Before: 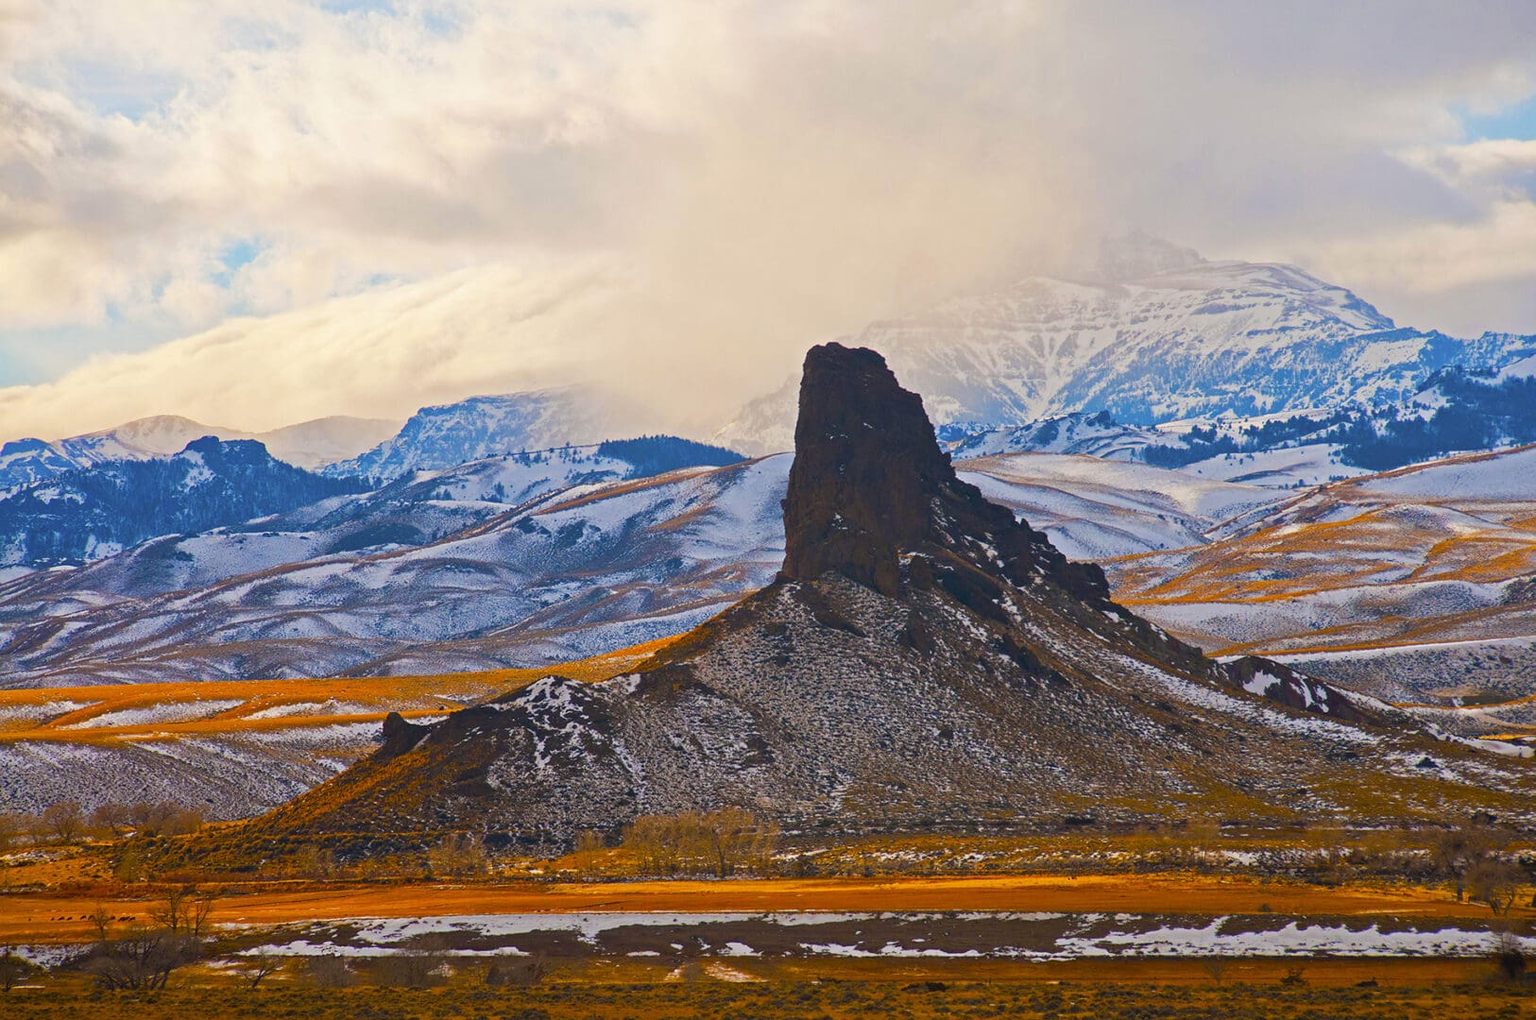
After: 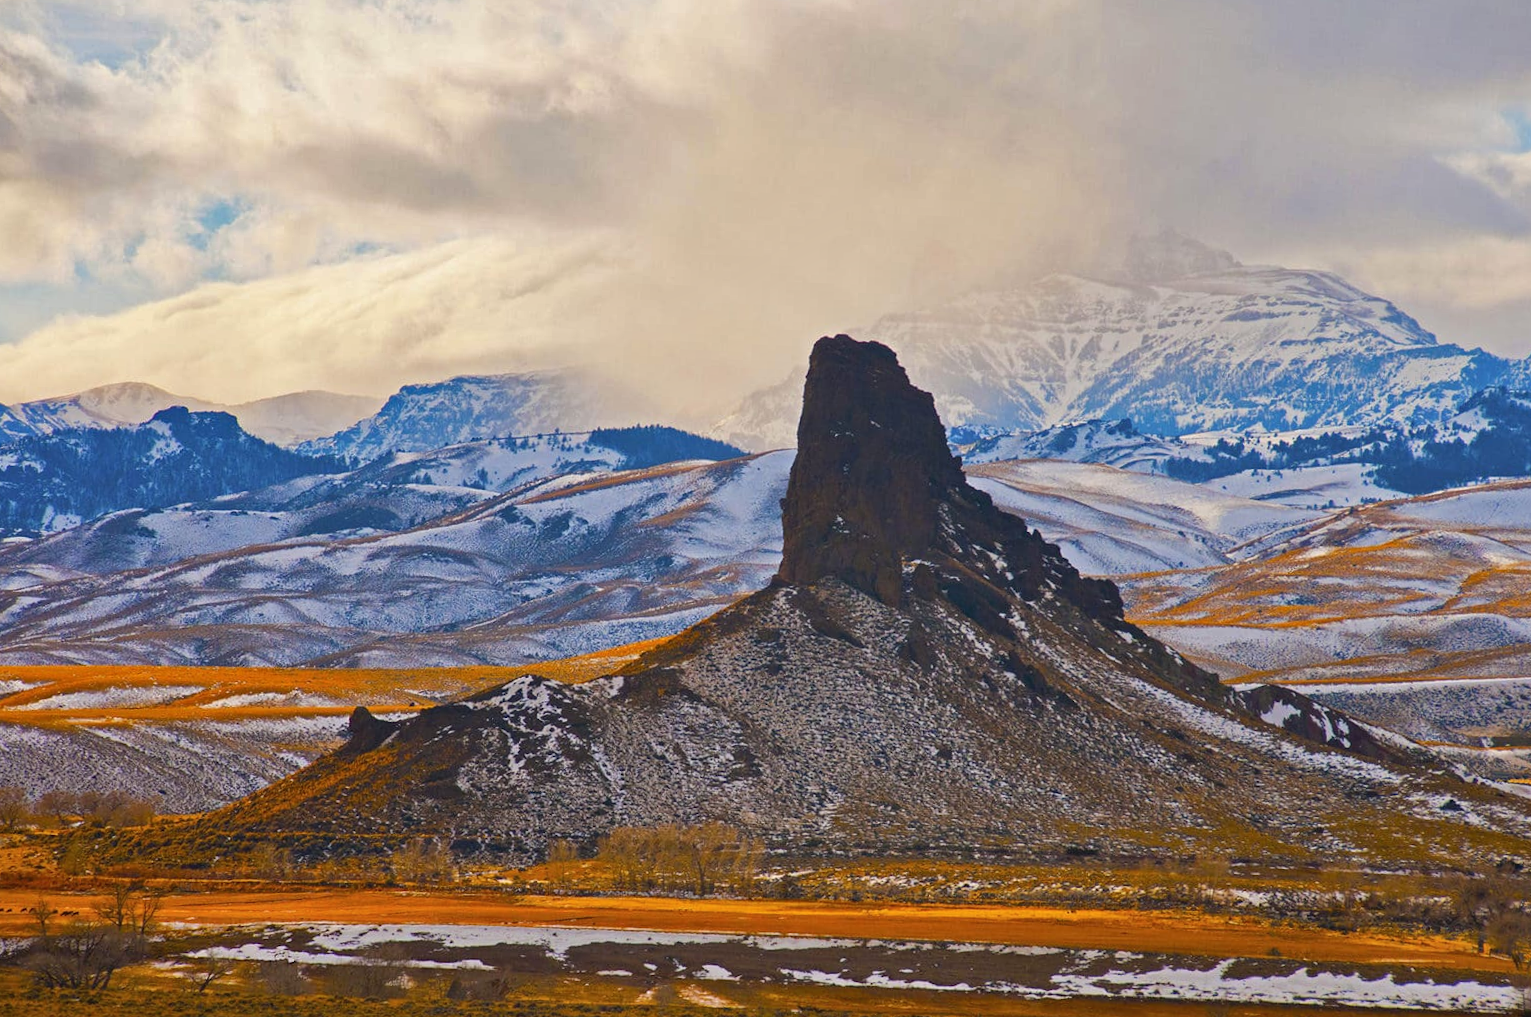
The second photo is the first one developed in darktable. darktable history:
crop and rotate: angle -2.38°
shadows and highlights: low approximation 0.01, soften with gaussian
